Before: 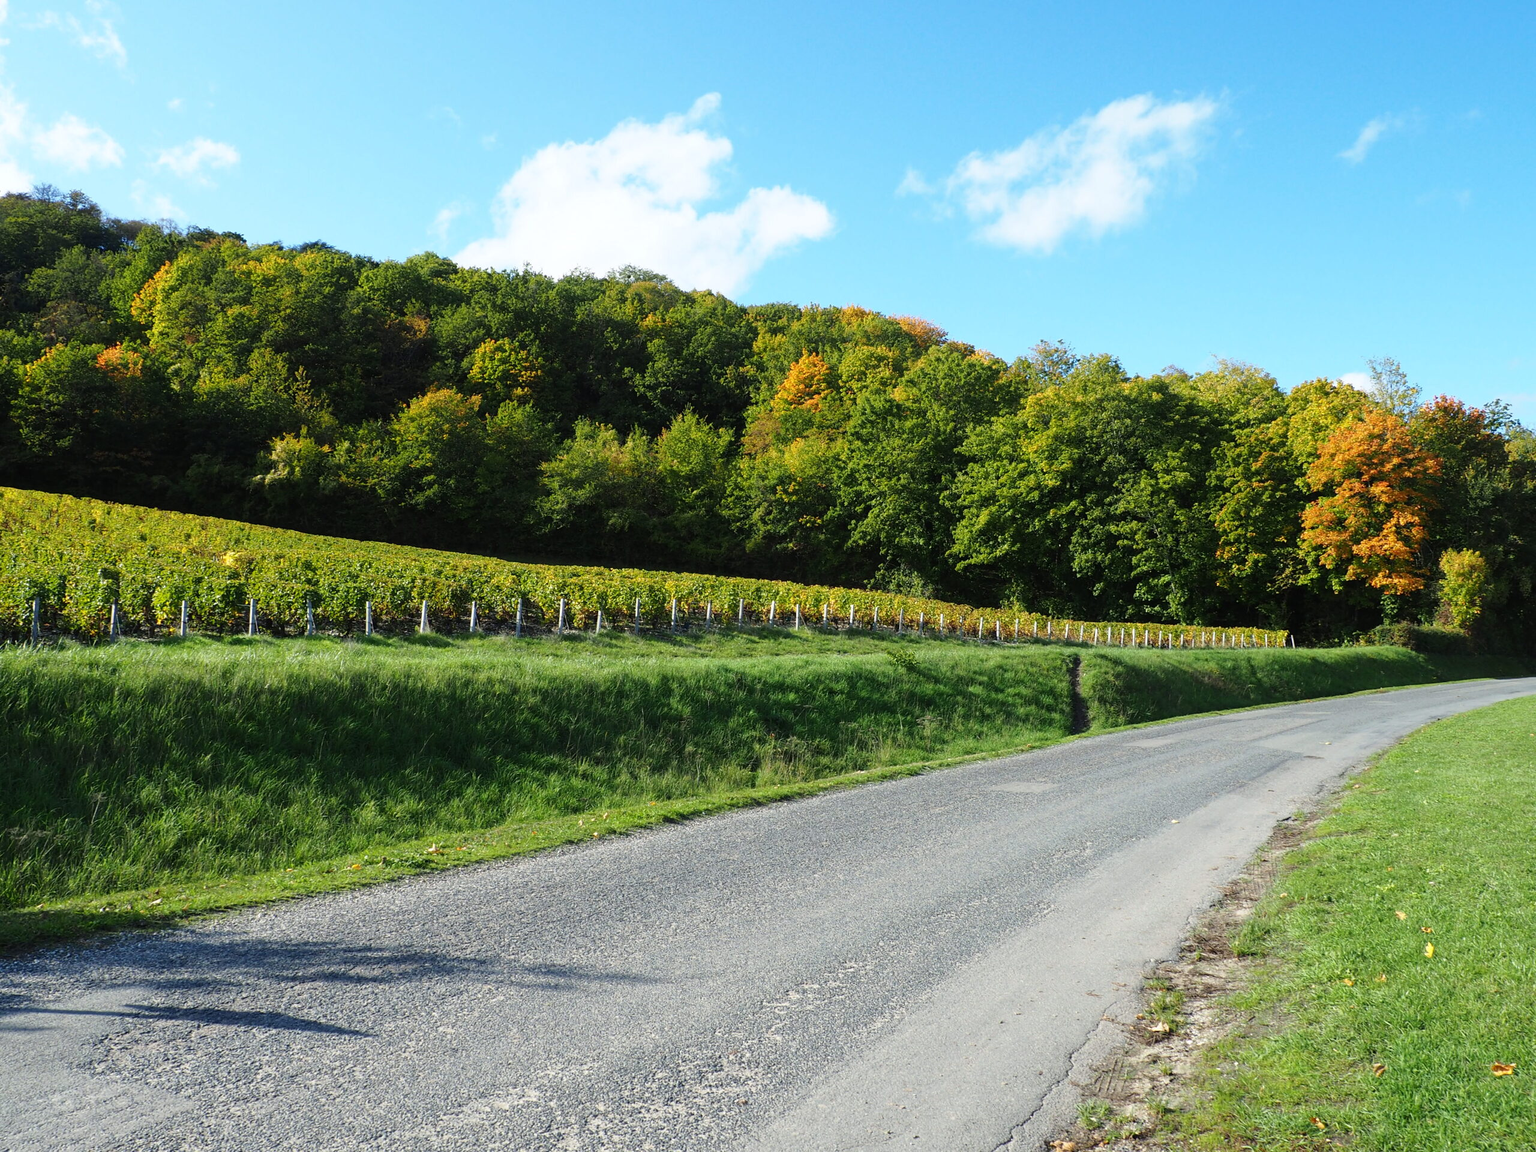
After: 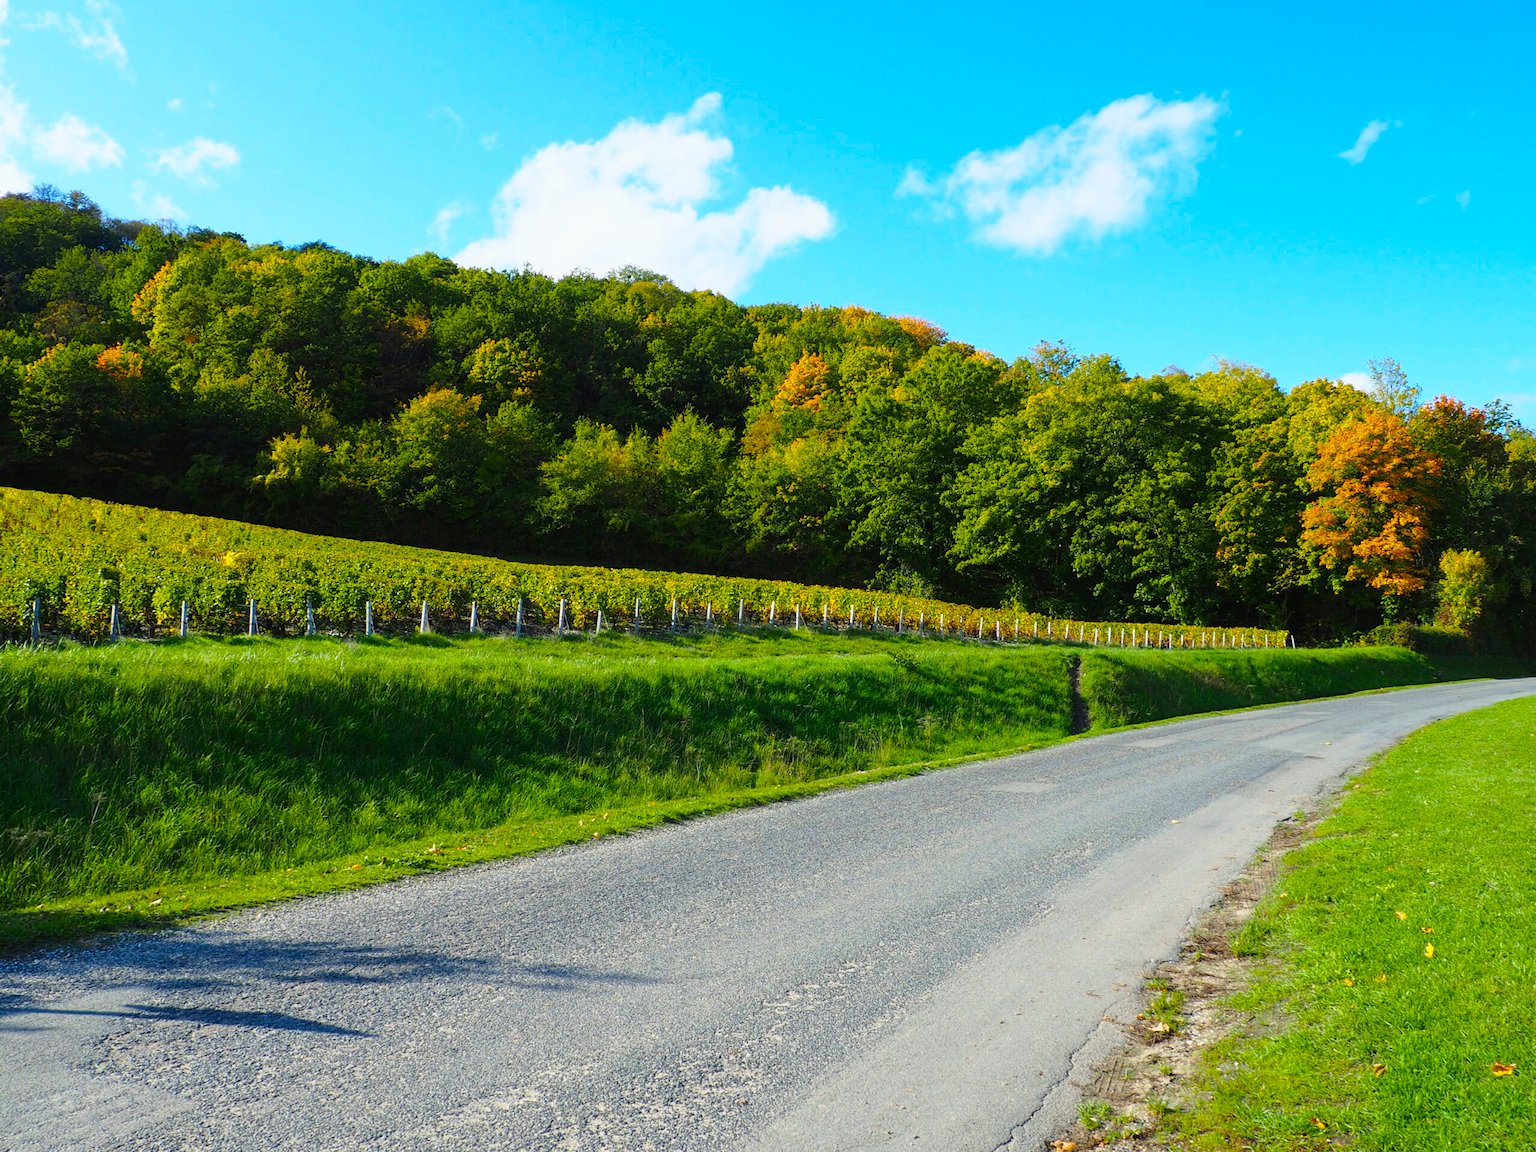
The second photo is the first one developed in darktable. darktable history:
color balance rgb: linear chroma grading › global chroma 24.366%, perceptual saturation grading › global saturation 29.662%, perceptual brilliance grading › global brilliance 2.203%, perceptual brilliance grading › highlights -3.659%
